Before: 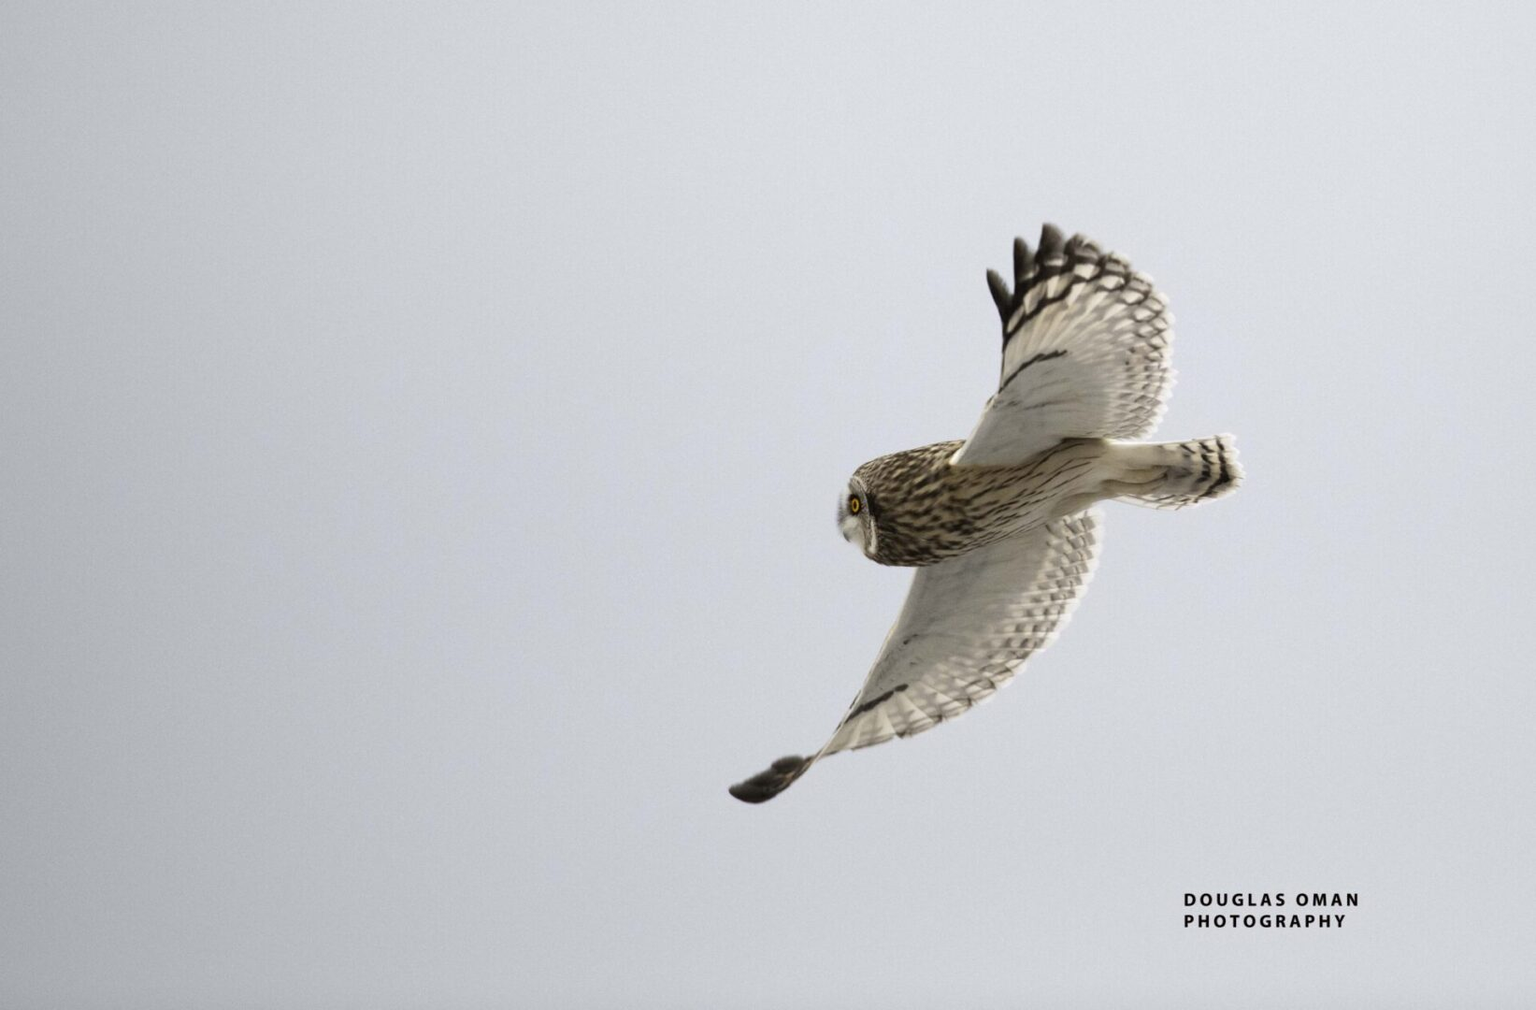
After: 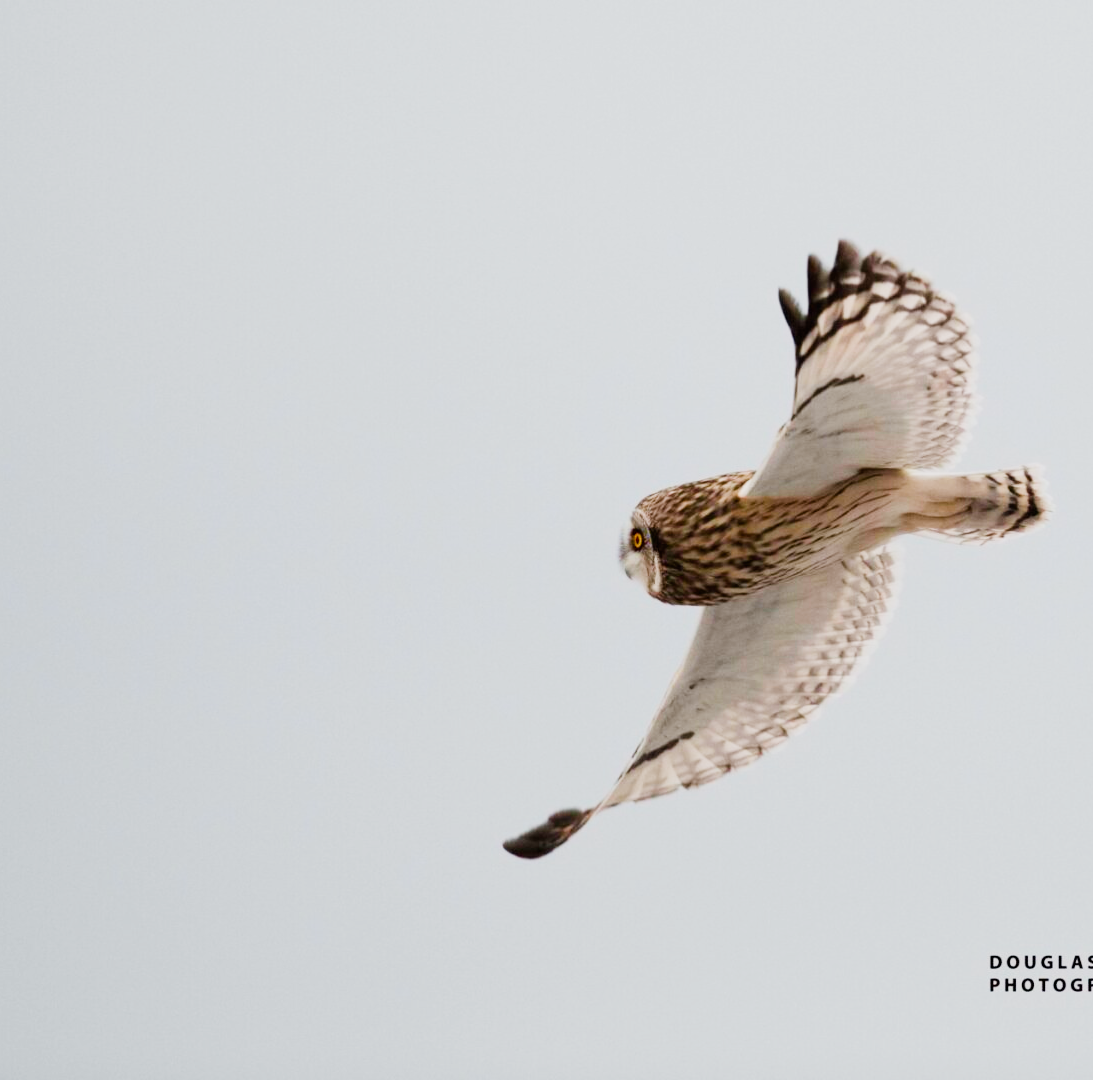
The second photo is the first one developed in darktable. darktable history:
sigmoid: contrast 1.7
crop: left 16.899%, right 16.556%
